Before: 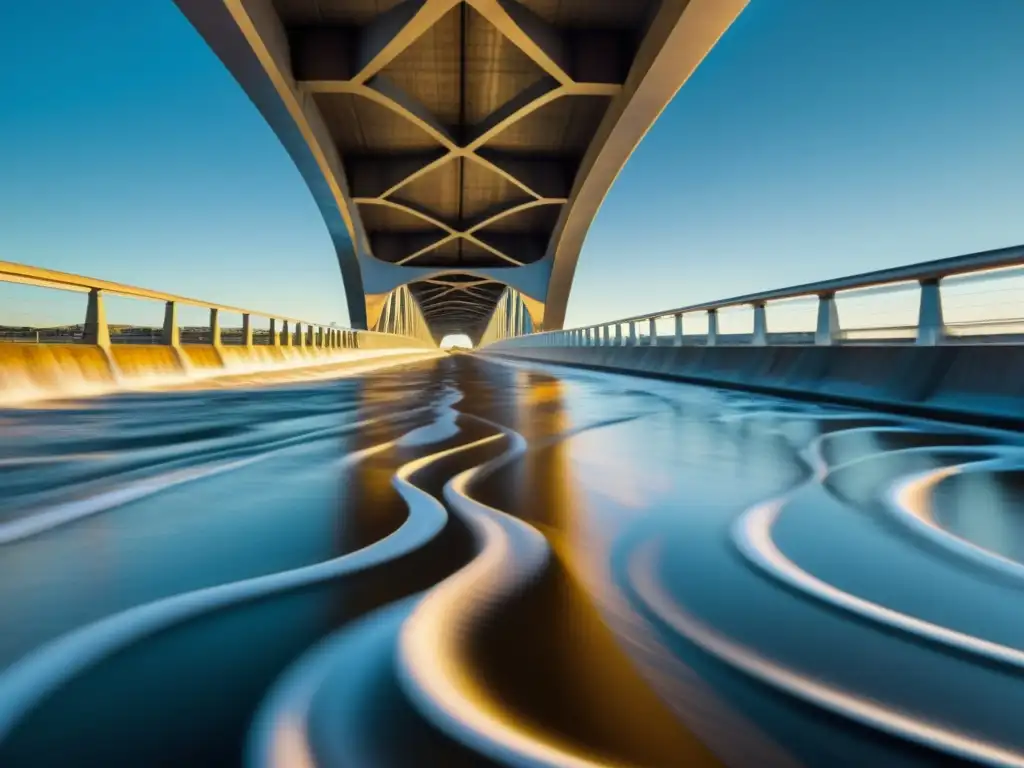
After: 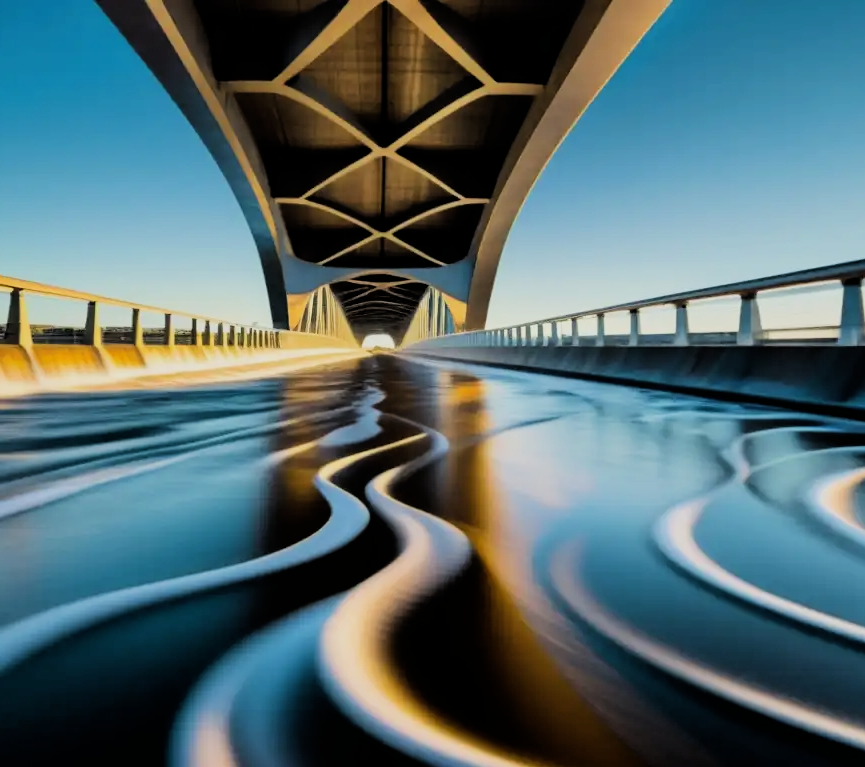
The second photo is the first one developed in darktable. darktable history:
tone equalizer: on, module defaults
filmic rgb: black relative exposure -5.04 EV, white relative exposure 3.97 EV, hardness 2.89, contrast 1.298, iterations of high-quality reconstruction 0
crop: left 7.678%, right 7.819%
